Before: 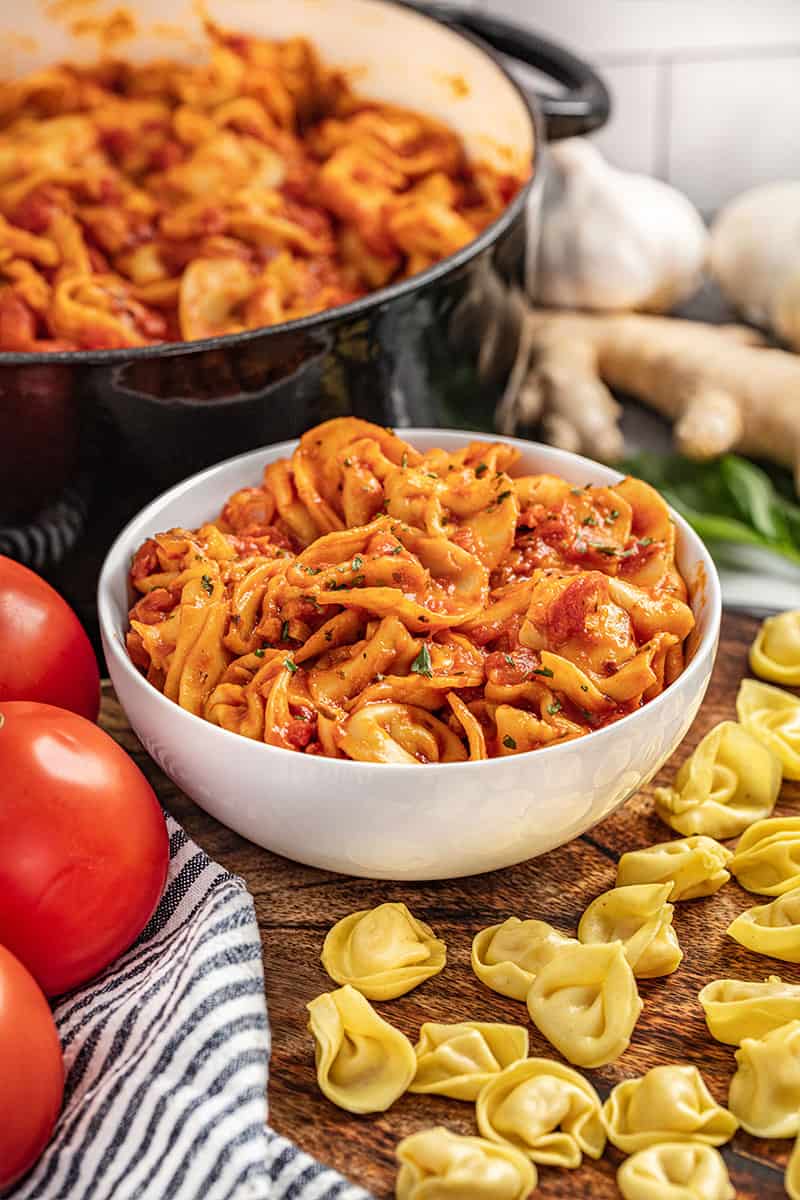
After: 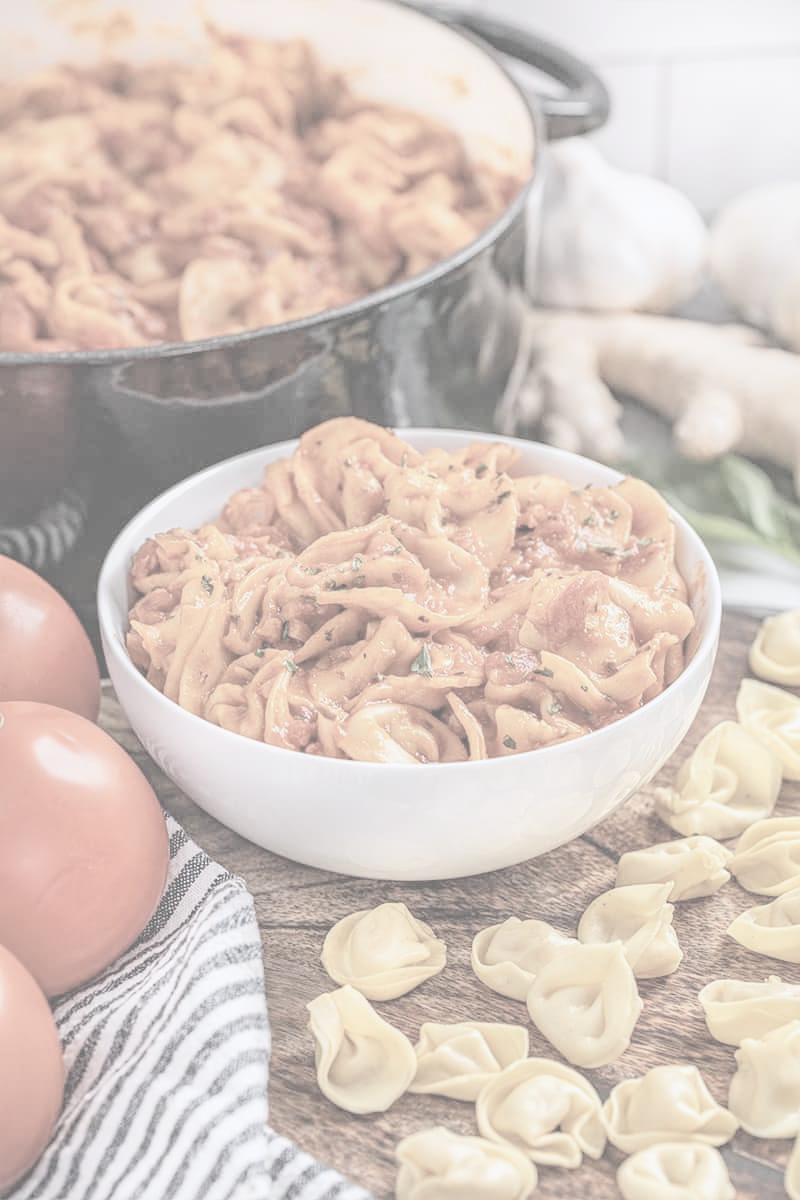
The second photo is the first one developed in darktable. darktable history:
contrast brightness saturation: contrast -0.315, brightness 0.743, saturation -0.793
exposure: exposure 0.604 EV, compensate exposure bias true, compensate highlight preservation false
color calibration: illuminant as shot in camera, x 0.358, y 0.373, temperature 4628.91 K
